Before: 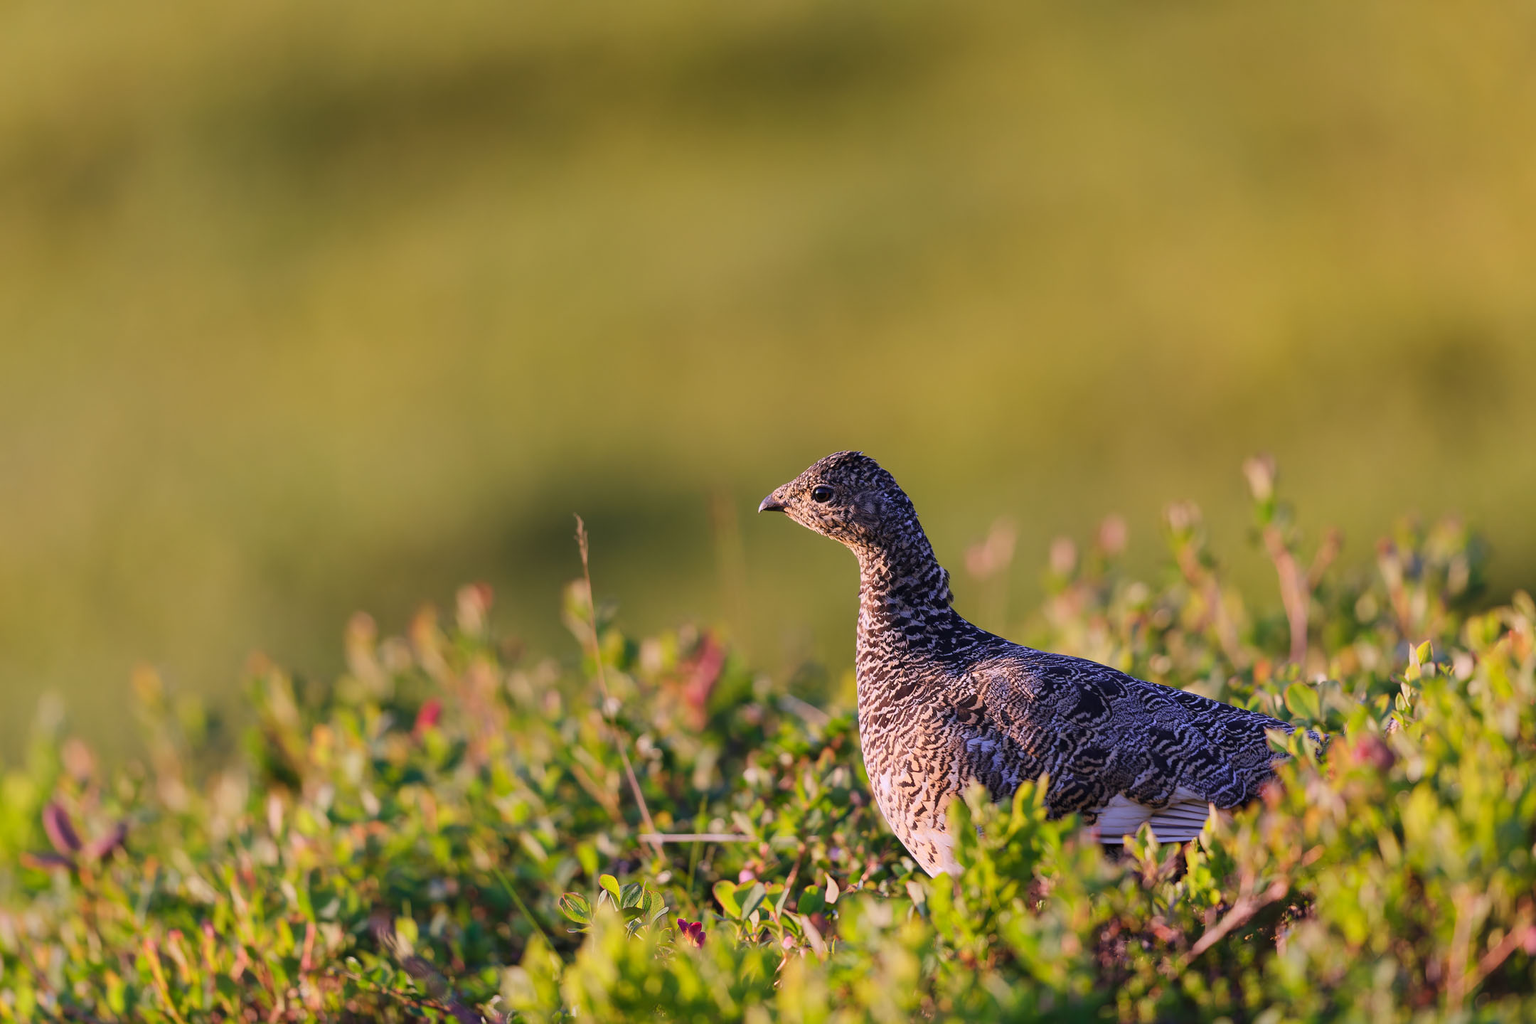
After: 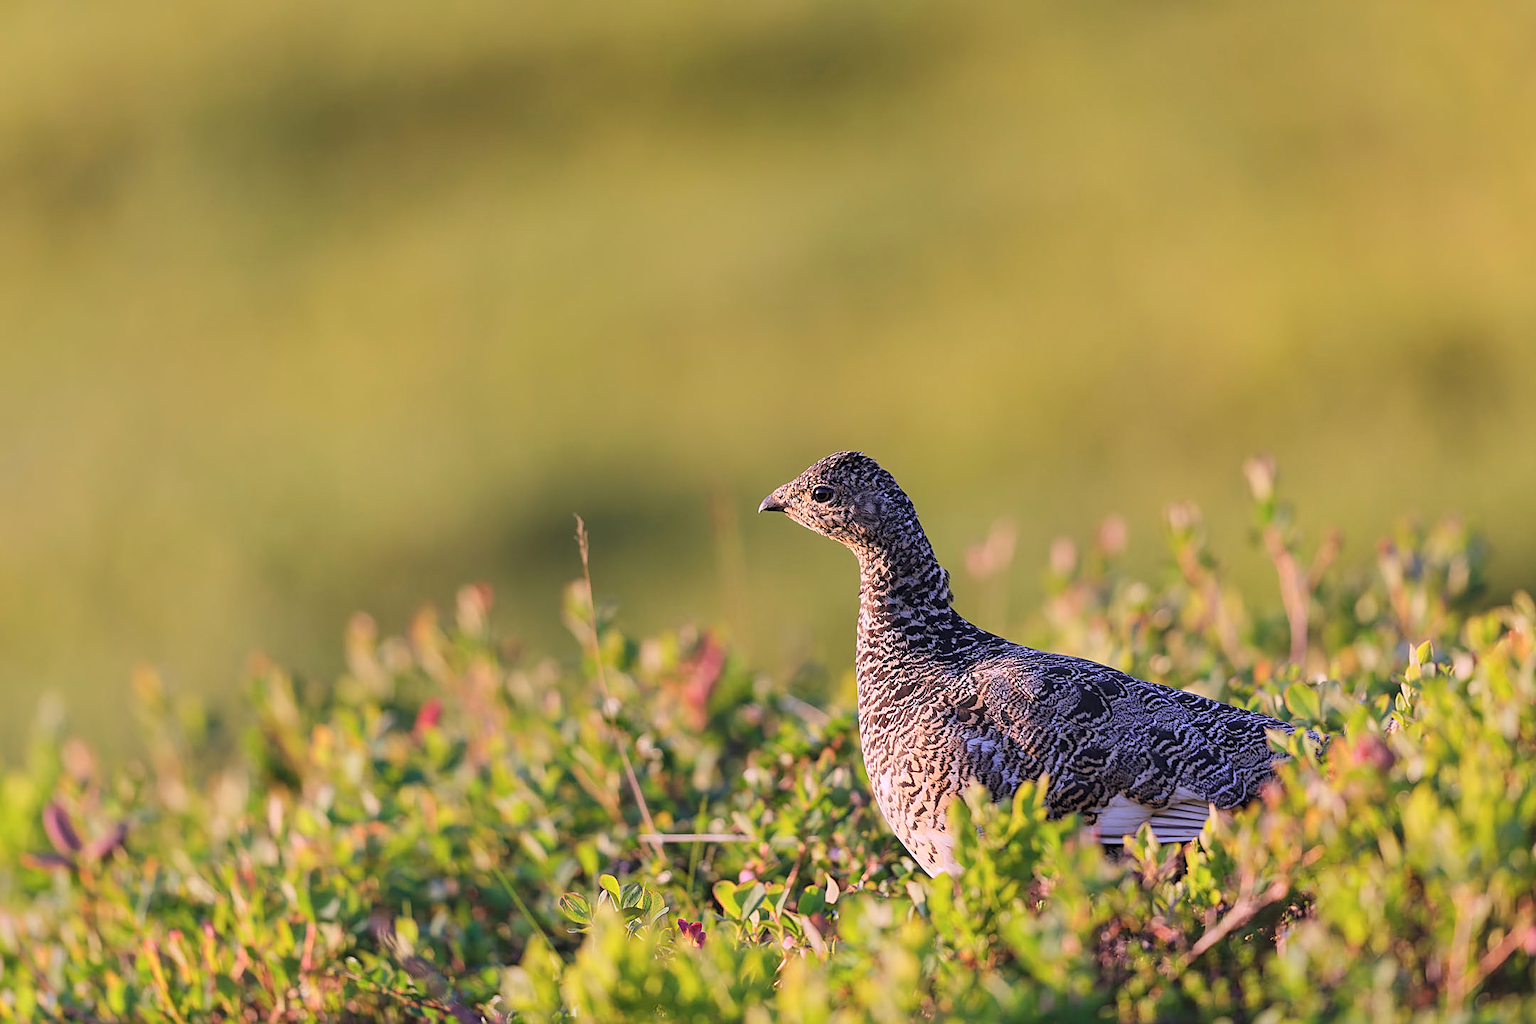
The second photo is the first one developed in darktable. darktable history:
local contrast: highlights 100%, shadows 100%, detail 120%, midtone range 0.2
contrast brightness saturation: brightness 0.13
sharpen: on, module defaults
